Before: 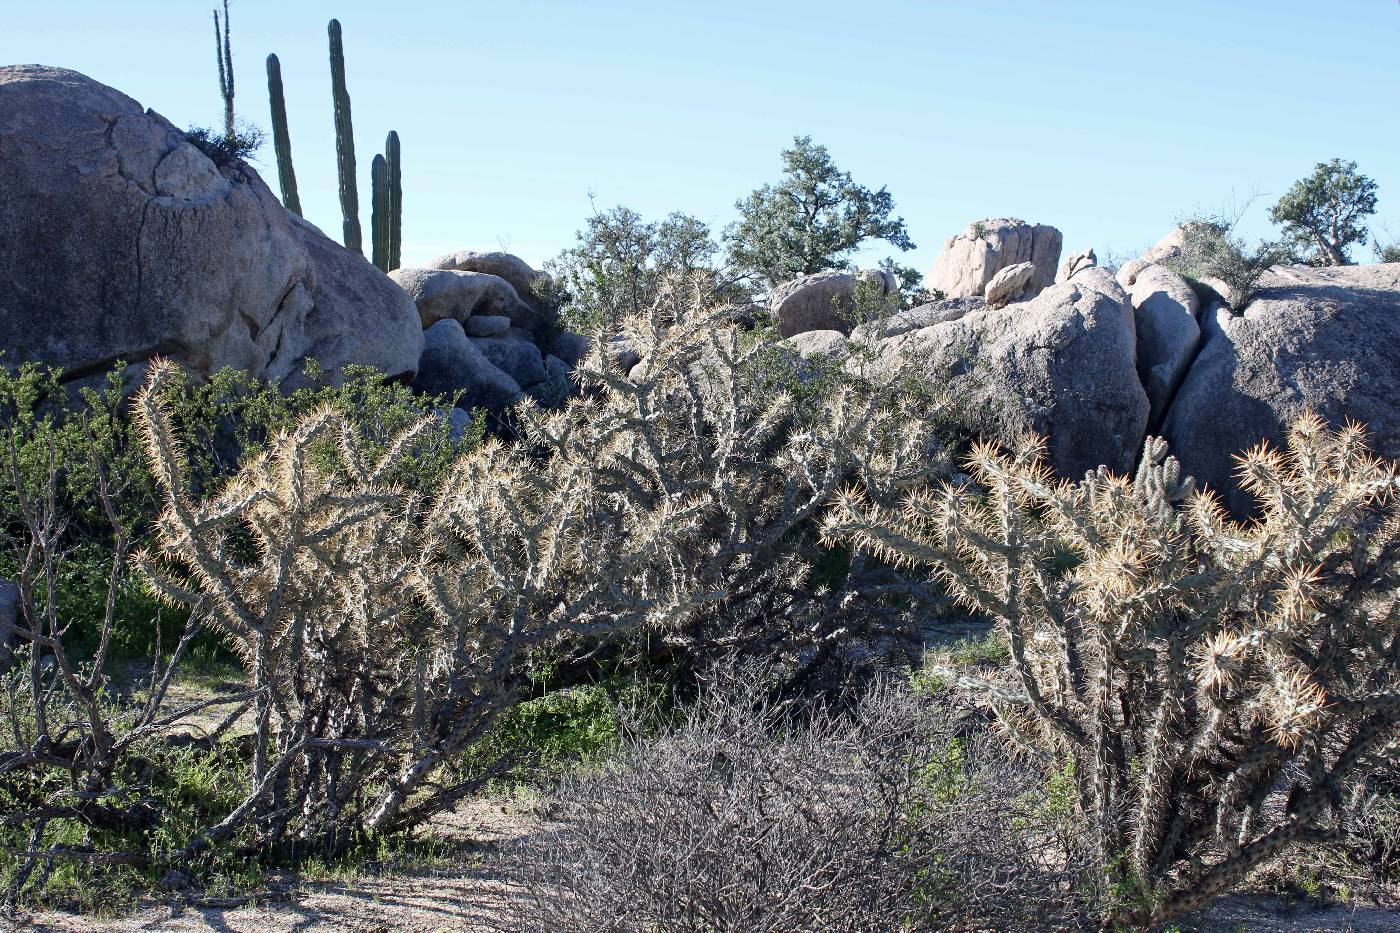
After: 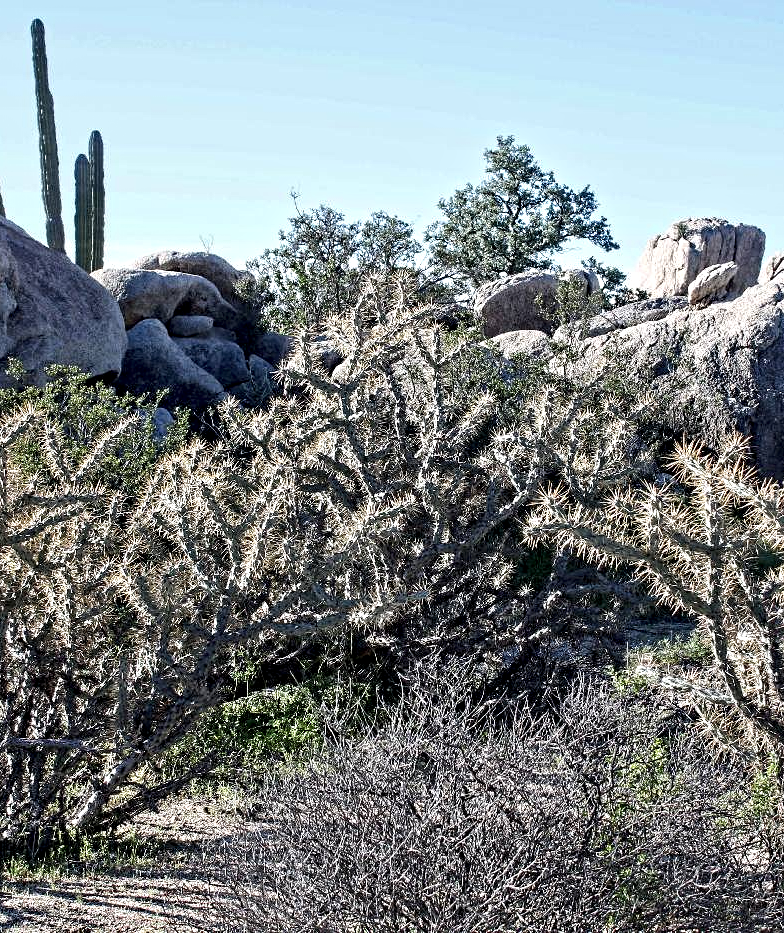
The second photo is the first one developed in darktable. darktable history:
crop: left 21.229%, right 22.702%
contrast equalizer: octaves 7, y [[0.5, 0.542, 0.583, 0.625, 0.667, 0.708], [0.5 ×6], [0.5 ×6], [0 ×6], [0 ×6]]
